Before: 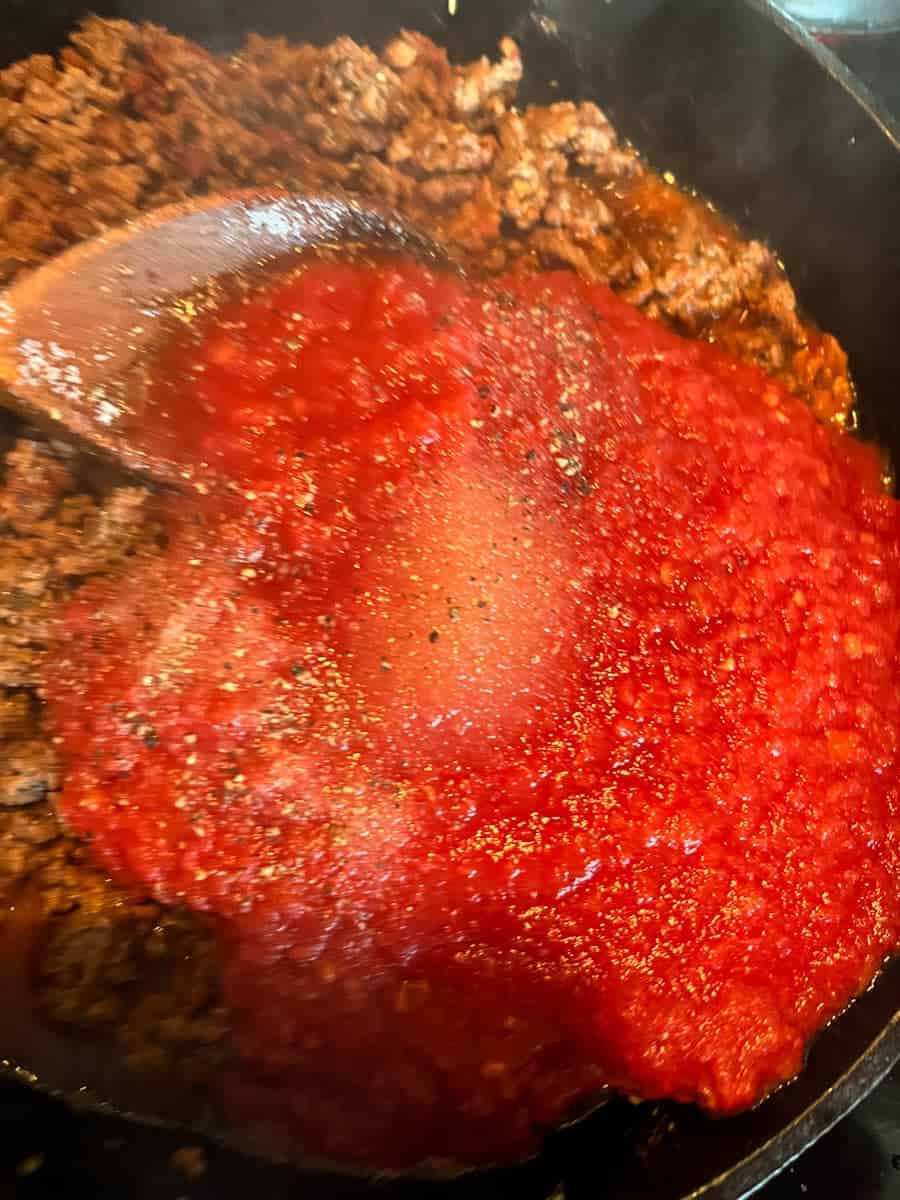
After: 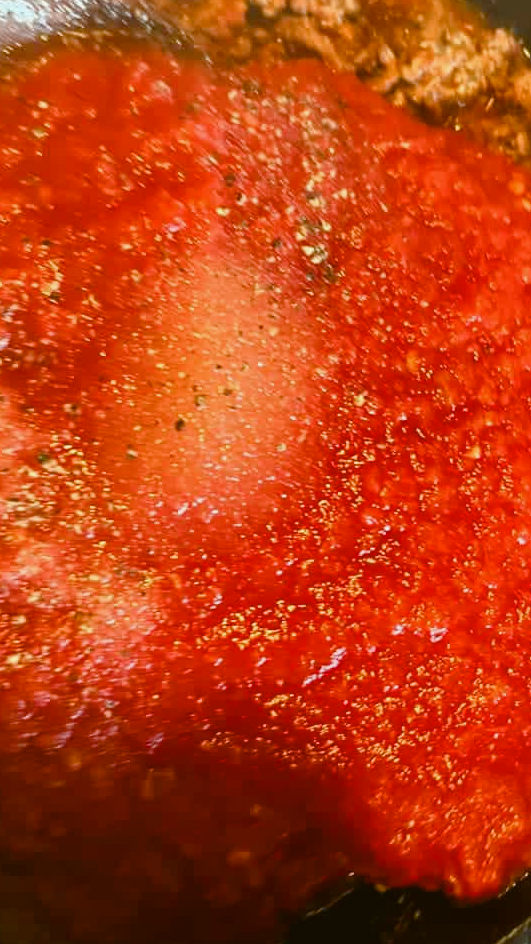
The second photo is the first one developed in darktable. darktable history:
rotate and perspective: automatic cropping off
color balance: lift [1.004, 1.002, 1.002, 0.998], gamma [1, 1.007, 1.002, 0.993], gain [1, 0.977, 1.013, 1.023], contrast -3.64%
crop and rotate: left 28.256%, top 17.734%, right 12.656%, bottom 3.573%
color balance rgb: perceptual saturation grading › global saturation 20%, perceptual saturation grading › highlights -25%, perceptual saturation grading › shadows 25%
